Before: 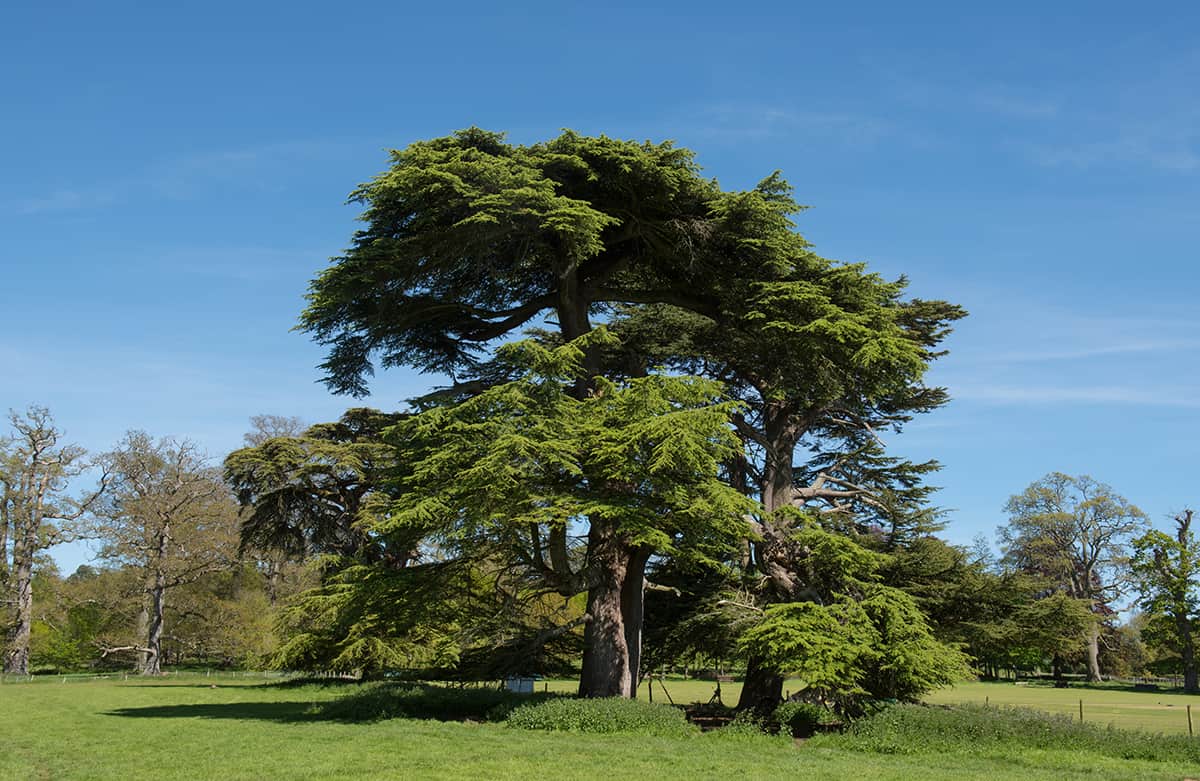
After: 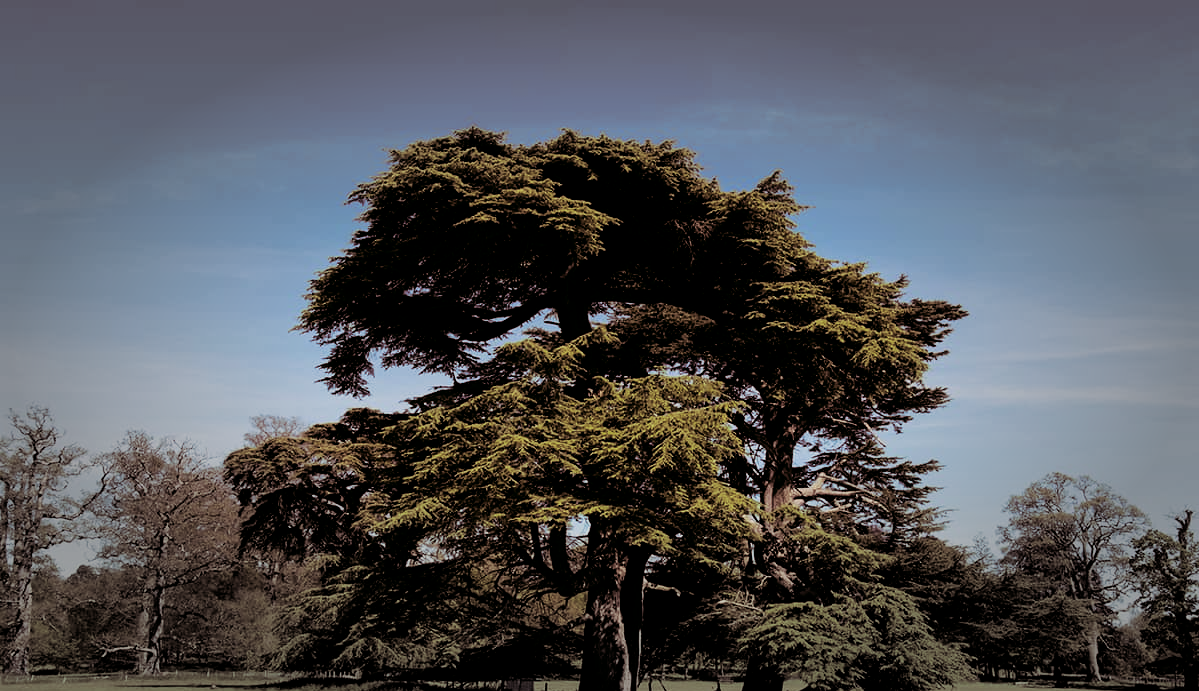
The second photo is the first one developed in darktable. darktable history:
white balance: emerald 1
filmic rgb: black relative exposure -5 EV, white relative exposure 3.5 EV, hardness 3.19, contrast 1.4, highlights saturation mix -50%
crop and rotate: top 0%, bottom 11.49%
vignetting: fall-off start 48.41%, automatic ratio true, width/height ratio 1.29, unbound false
split-toning: on, module defaults
graduated density: density 0.38 EV, hardness 21%, rotation -6.11°, saturation 32%
color correction: highlights a* 4.02, highlights b* 4.98, shadows a* -7.55, shadows b* 4.98
